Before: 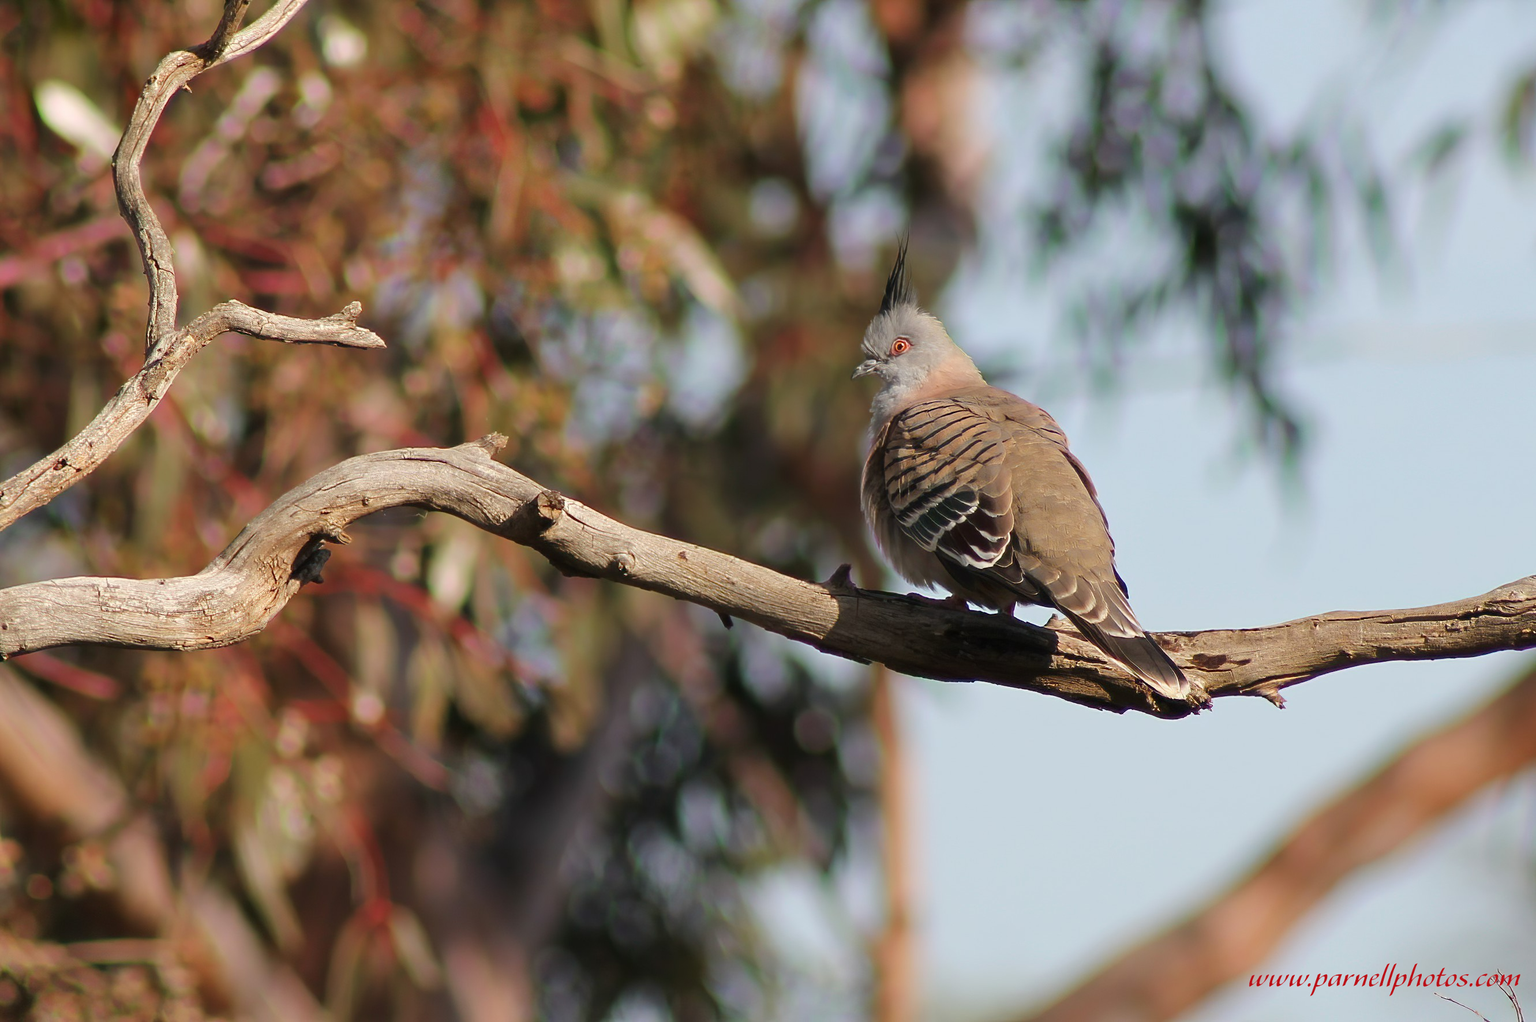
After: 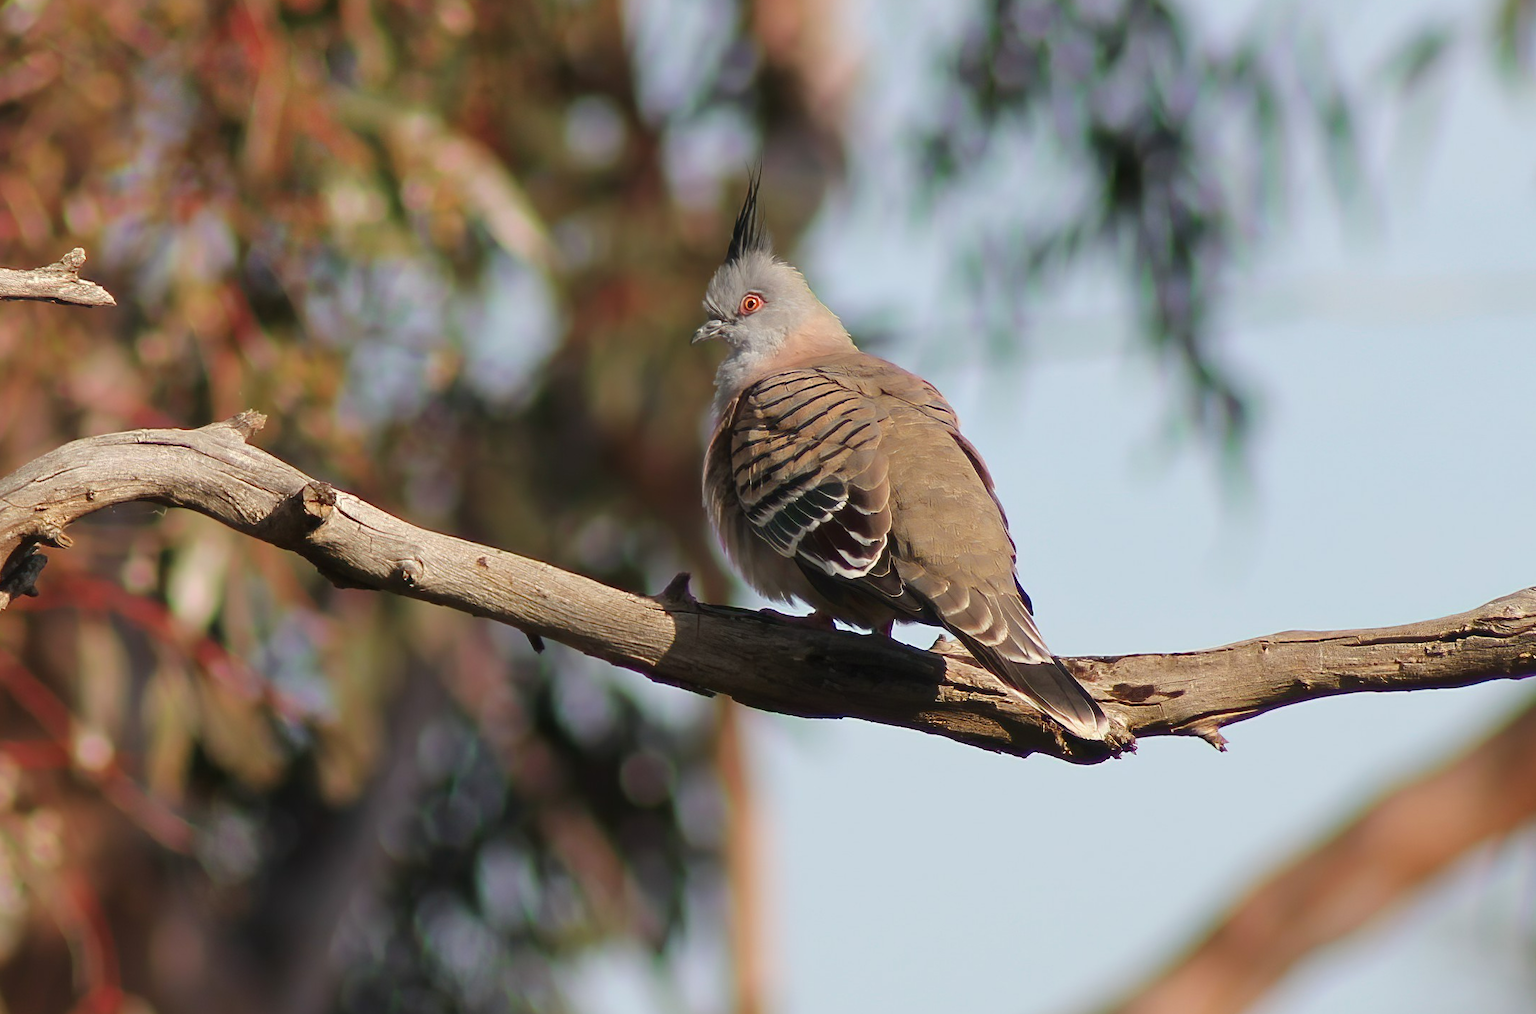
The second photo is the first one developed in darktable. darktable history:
crop: left 19.059%, top 9.908%, right 0.001%, bottom 9.766%
shadows and highlights: shadows 61.51, white point adjustment 0.323, highlights -33.24, compress 83.71%
